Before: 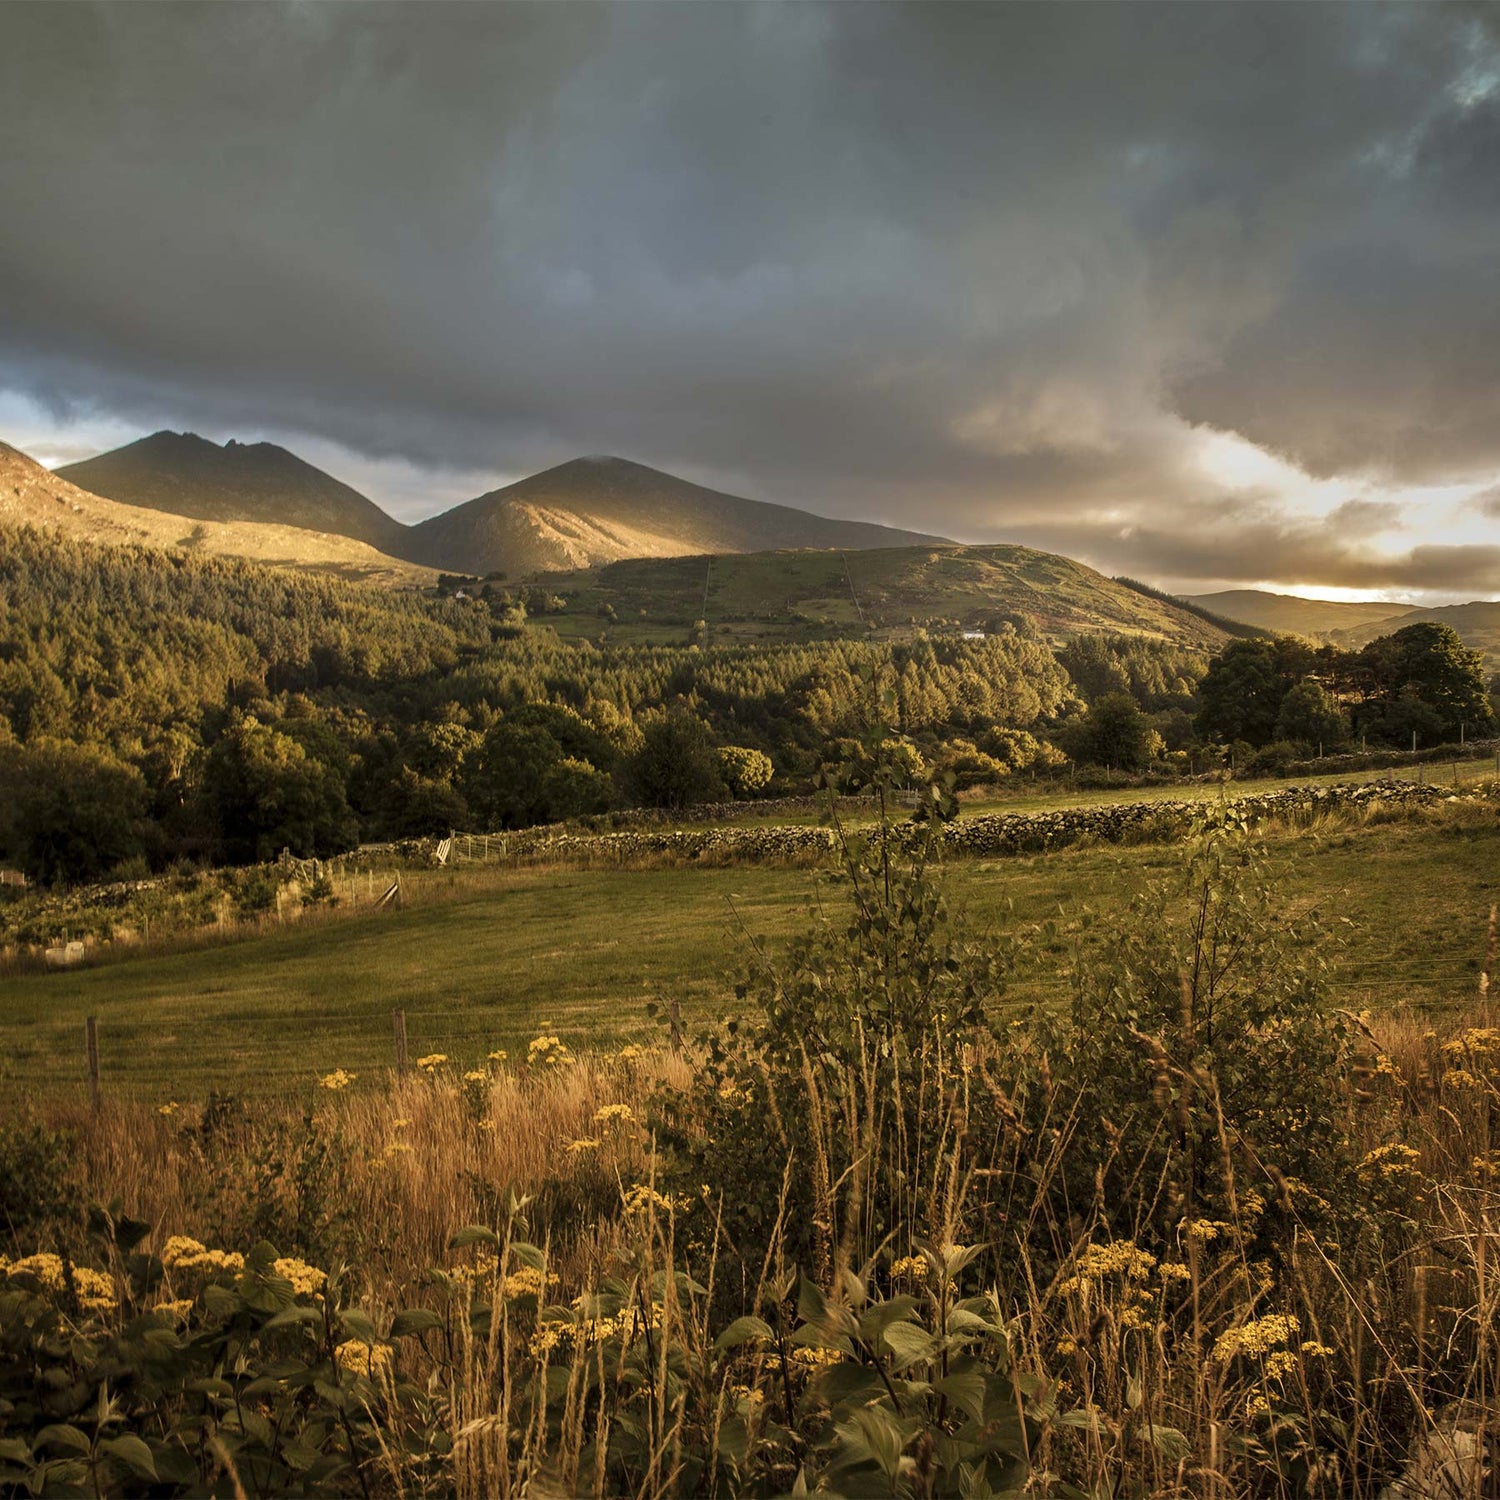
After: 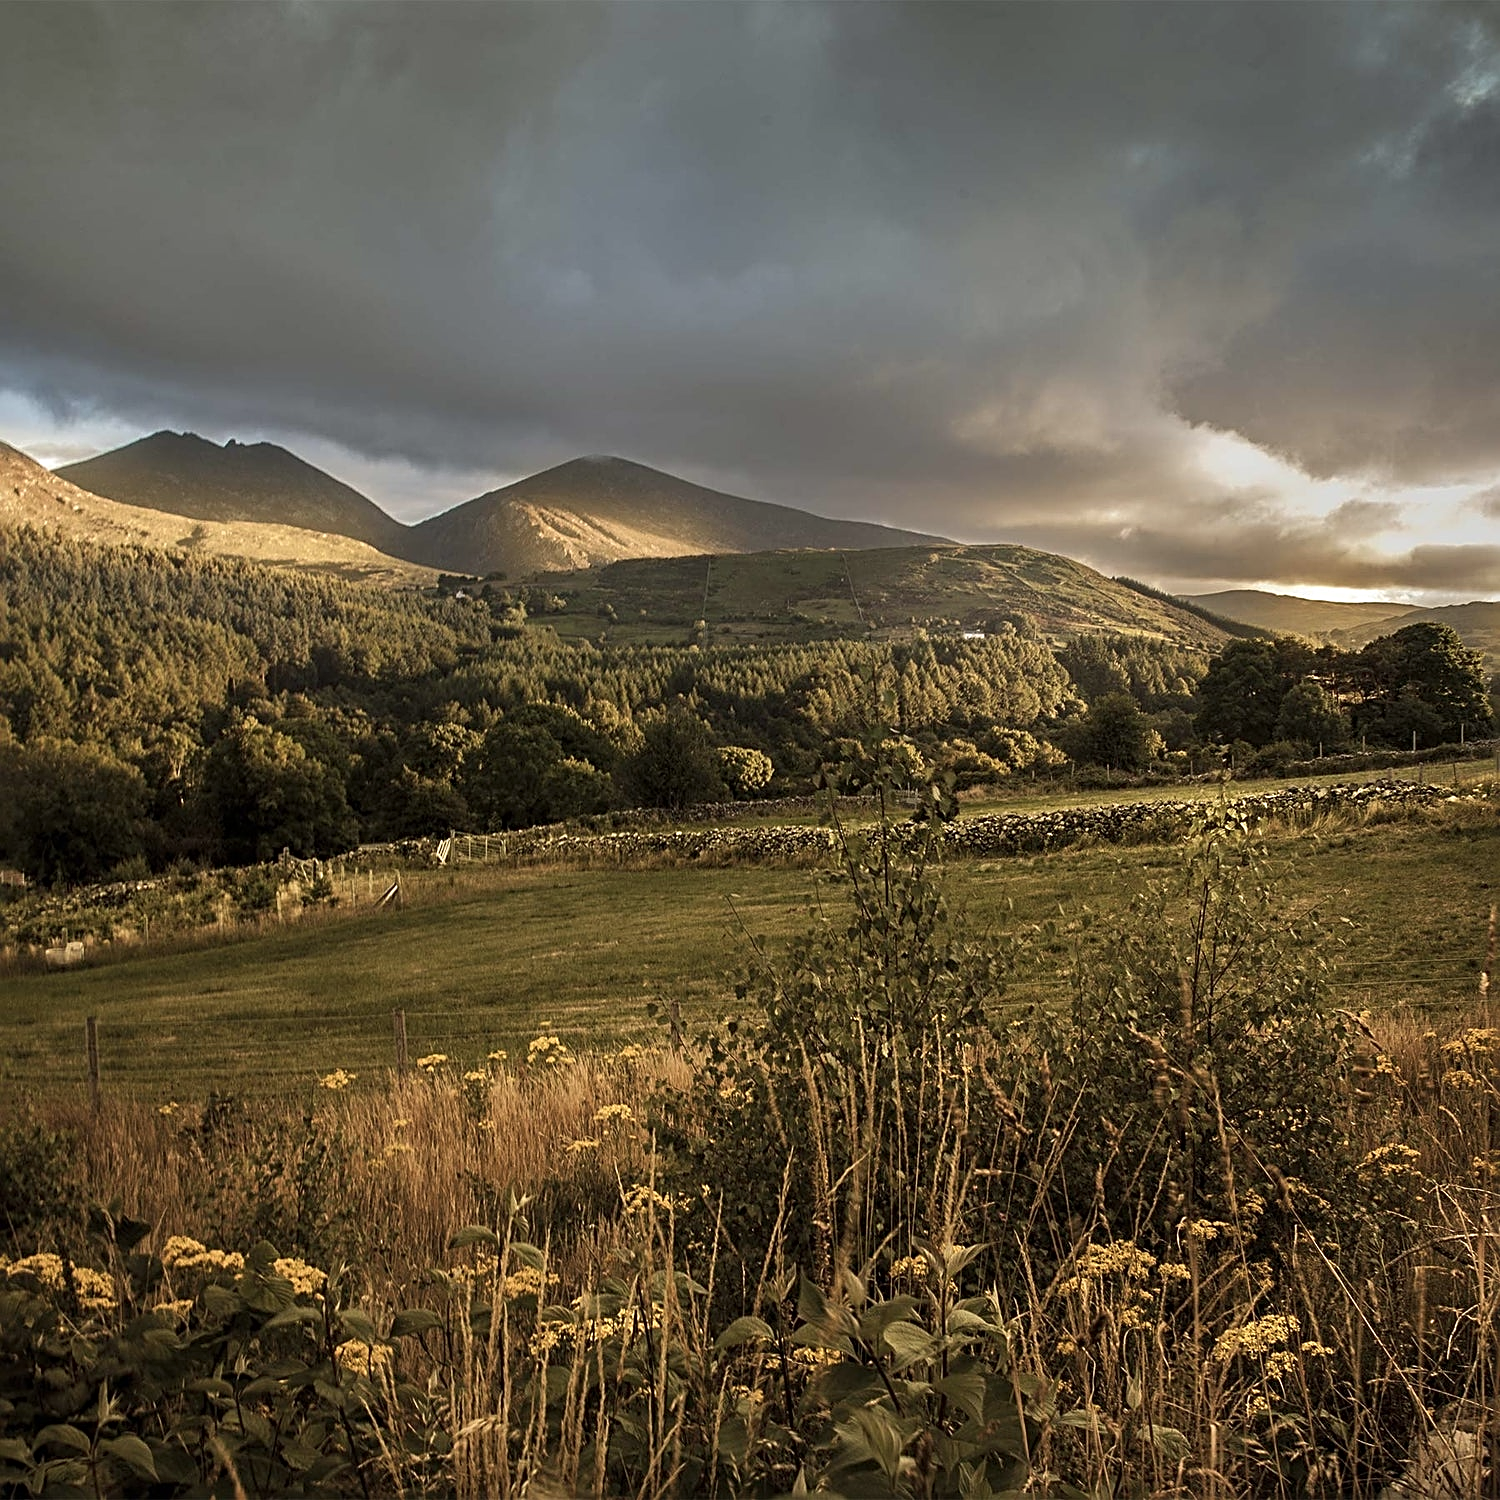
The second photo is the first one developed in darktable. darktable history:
contrast brightness saturation: saturation -0.15
sharpen: radius 2.596, amount 0.686
